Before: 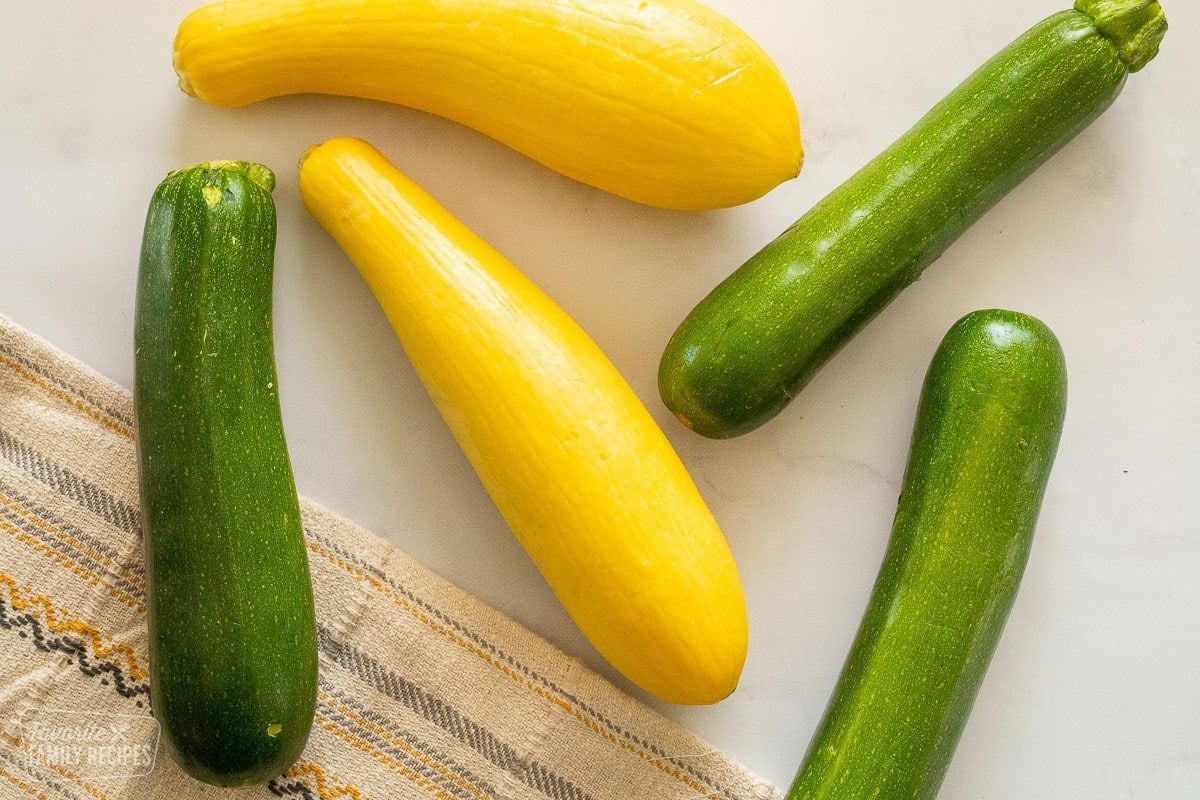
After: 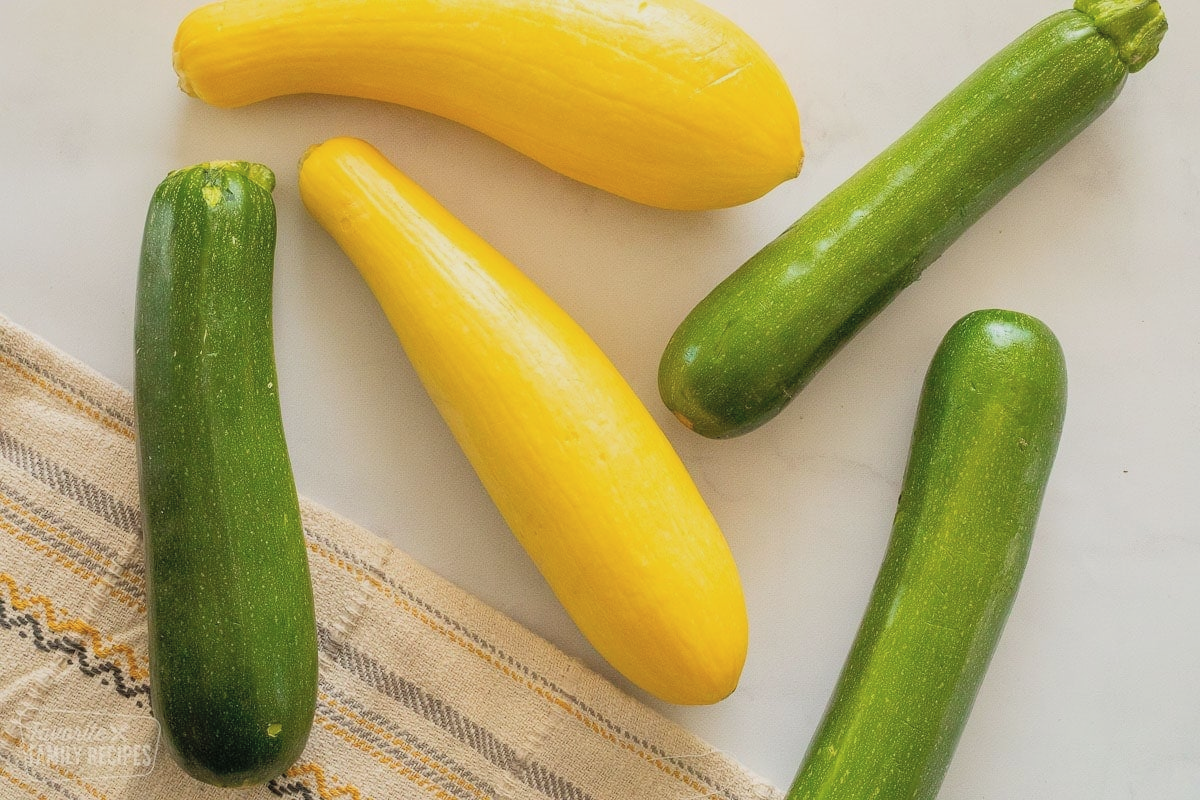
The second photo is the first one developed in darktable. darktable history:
contrast brightness saturation: brightness 0.149
exposure: exposure -0.408 EV, compensate highlight preservation false
